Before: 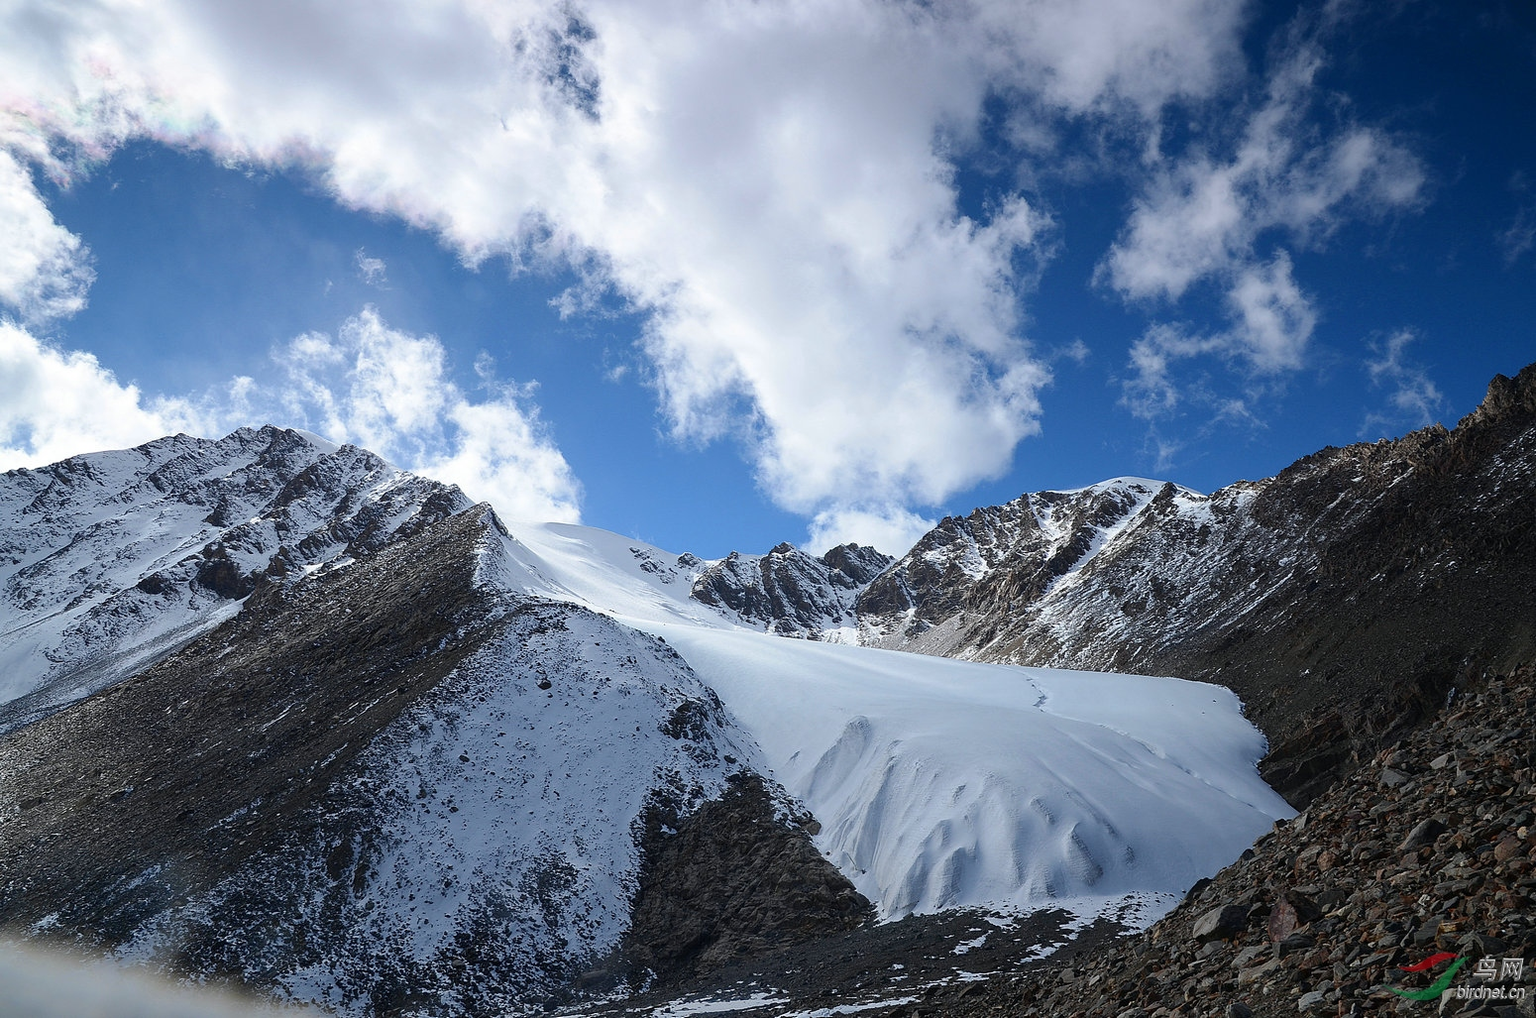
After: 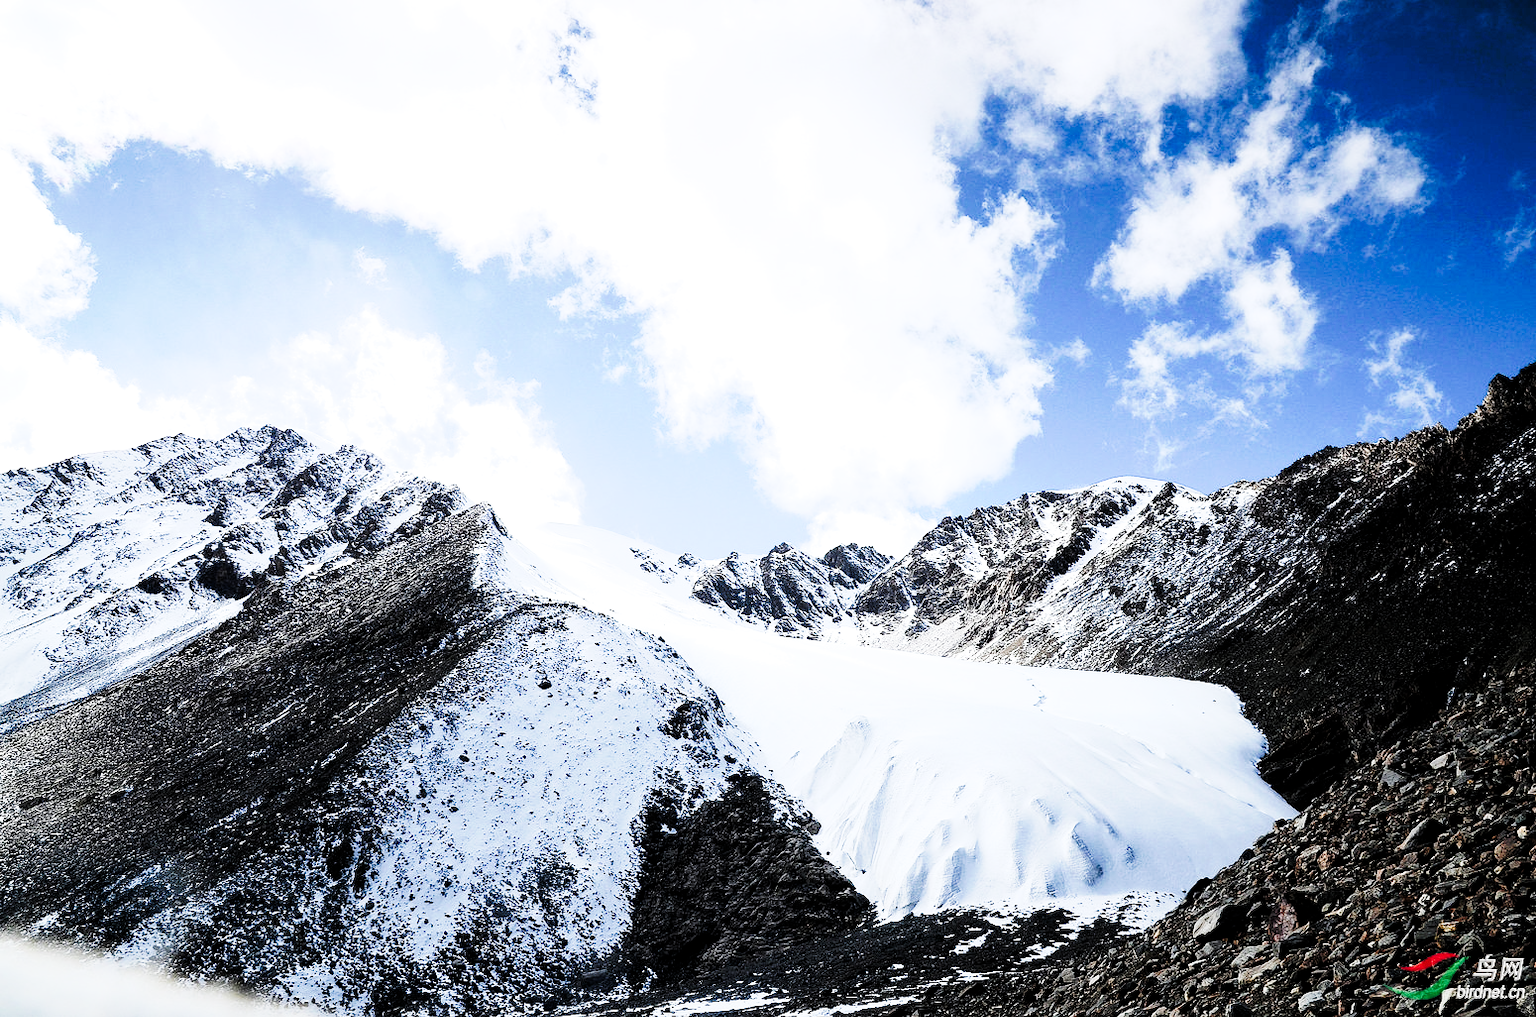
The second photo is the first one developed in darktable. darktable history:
tone curve: curves: ch0 [(0, 0) (0.003, 0.003) (0.011, 0.013) (0.025, 0.029) (0.044, 0.052) (0.069, 0.082) (0.1, 0.118) (0.136, 0.161) (0.177, 0.21) (0.224, 0.27) (0.277, 0.38) (0.335, 0.49) (0.399, 0.594) (0.468, 0.692) (0.543, 0.794) (0.623, 0.857) (0.709, 0.919) (0.801, 0.955) (0.898, 0.978) (1, 1)], preserve colors none
exposure: black level correction 0, exposure 0.594 EV, compensate highlight preservation false
filmic rgb: black relative exposure -5.64 EV, white relative exposure 2.5 EV, target black luminance 0%, hardness 4.51, latitude 67.07%, contrast 1.46, shadows ↔ highlights balance -3.76%, color science v6 (2022)
